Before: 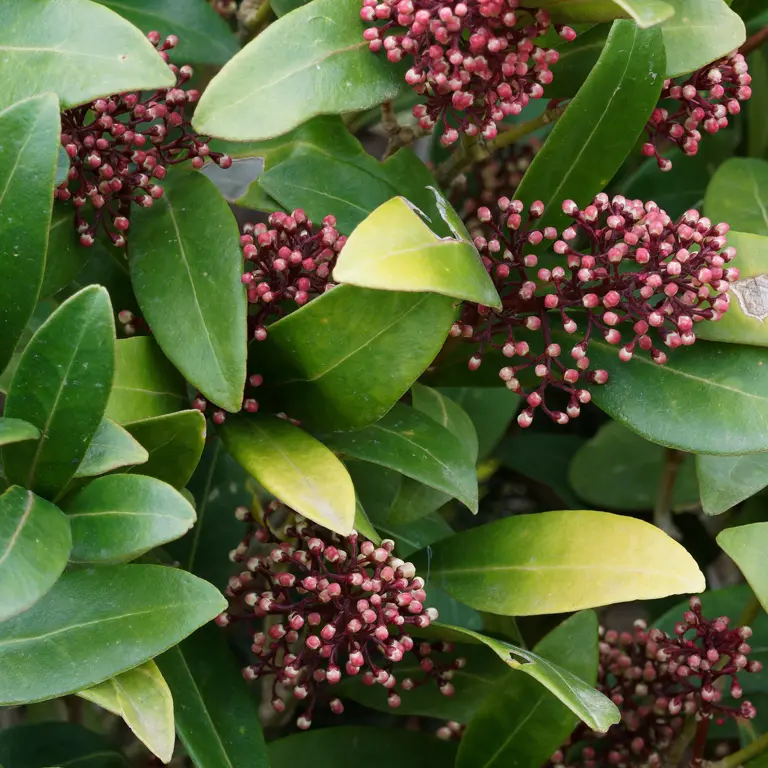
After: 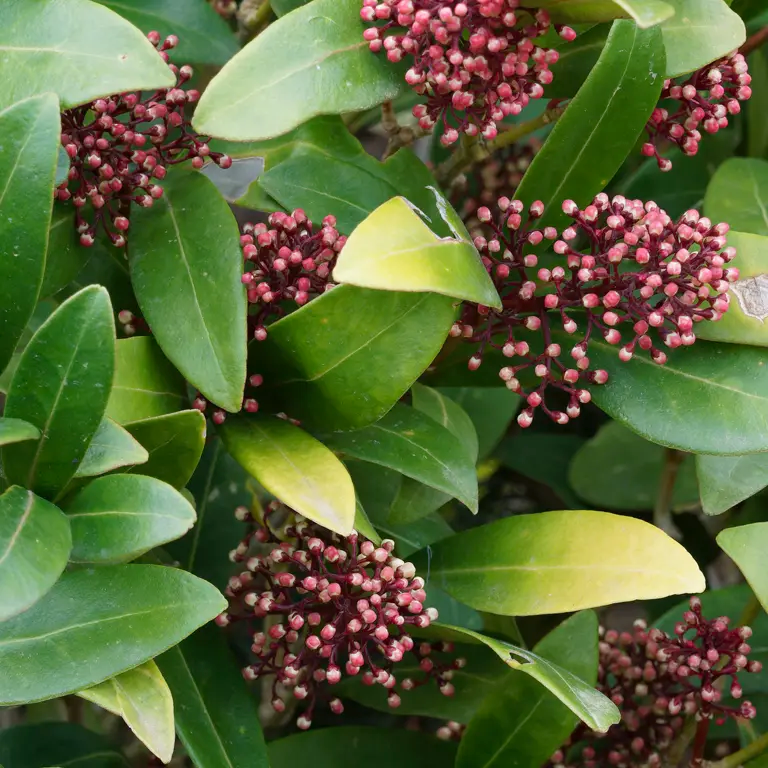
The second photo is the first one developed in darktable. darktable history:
levels: levels [0, 0.478, 1]
